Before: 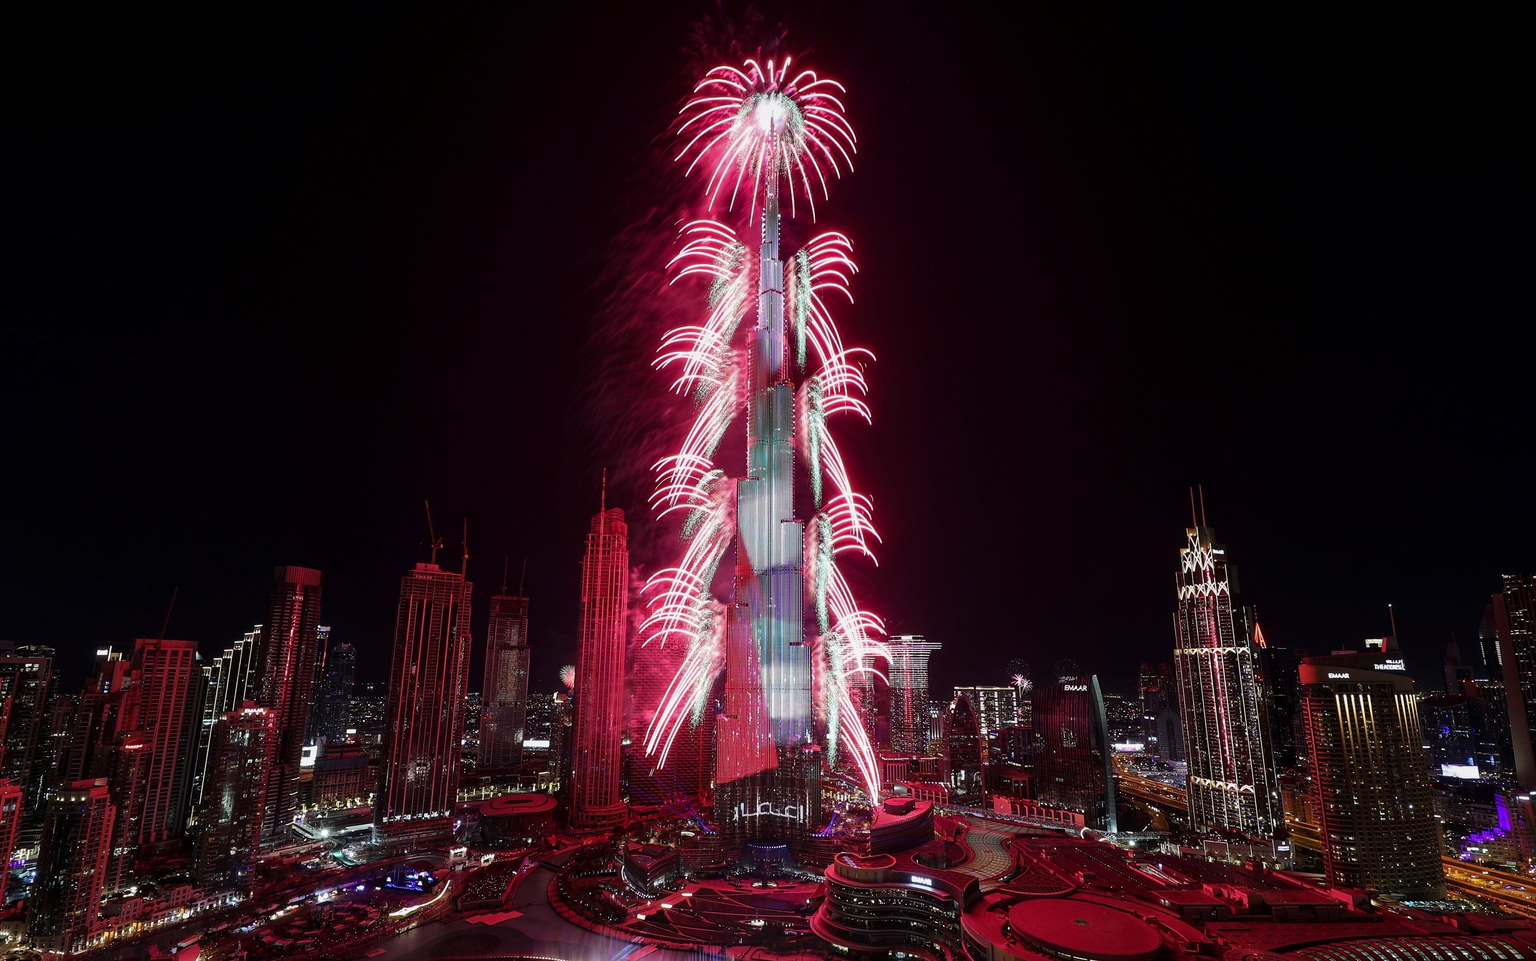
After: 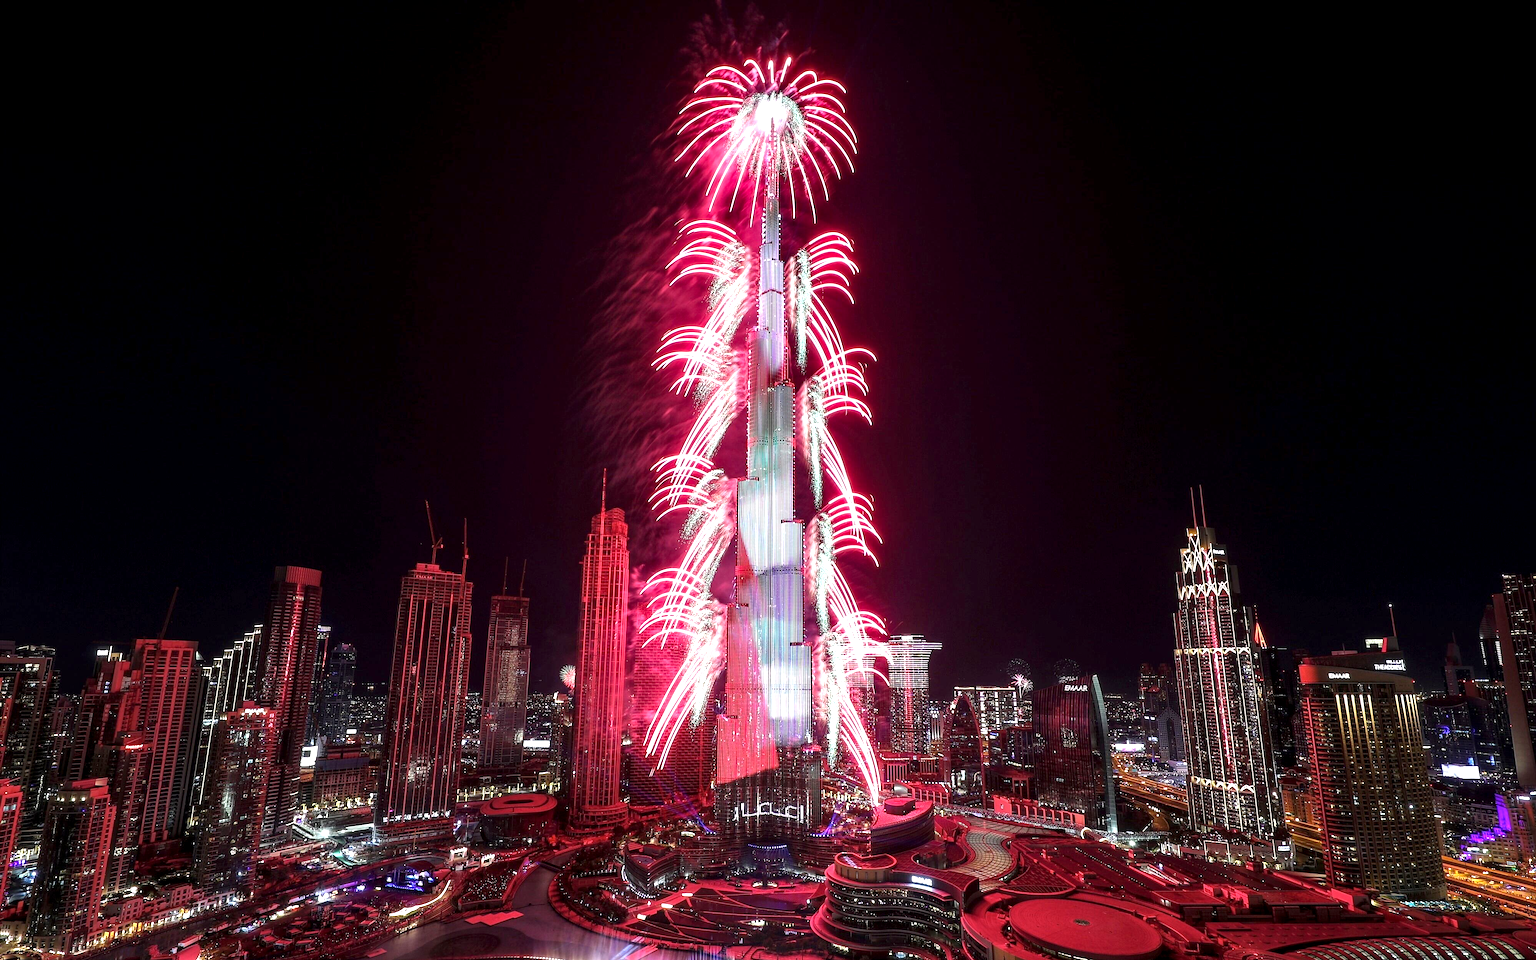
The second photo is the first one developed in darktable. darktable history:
local contrast: on, module defaults
exposure: black level correction 0.001, exposure 0.955 EV, compensate exposure bias true, compensate highlight preservation false
